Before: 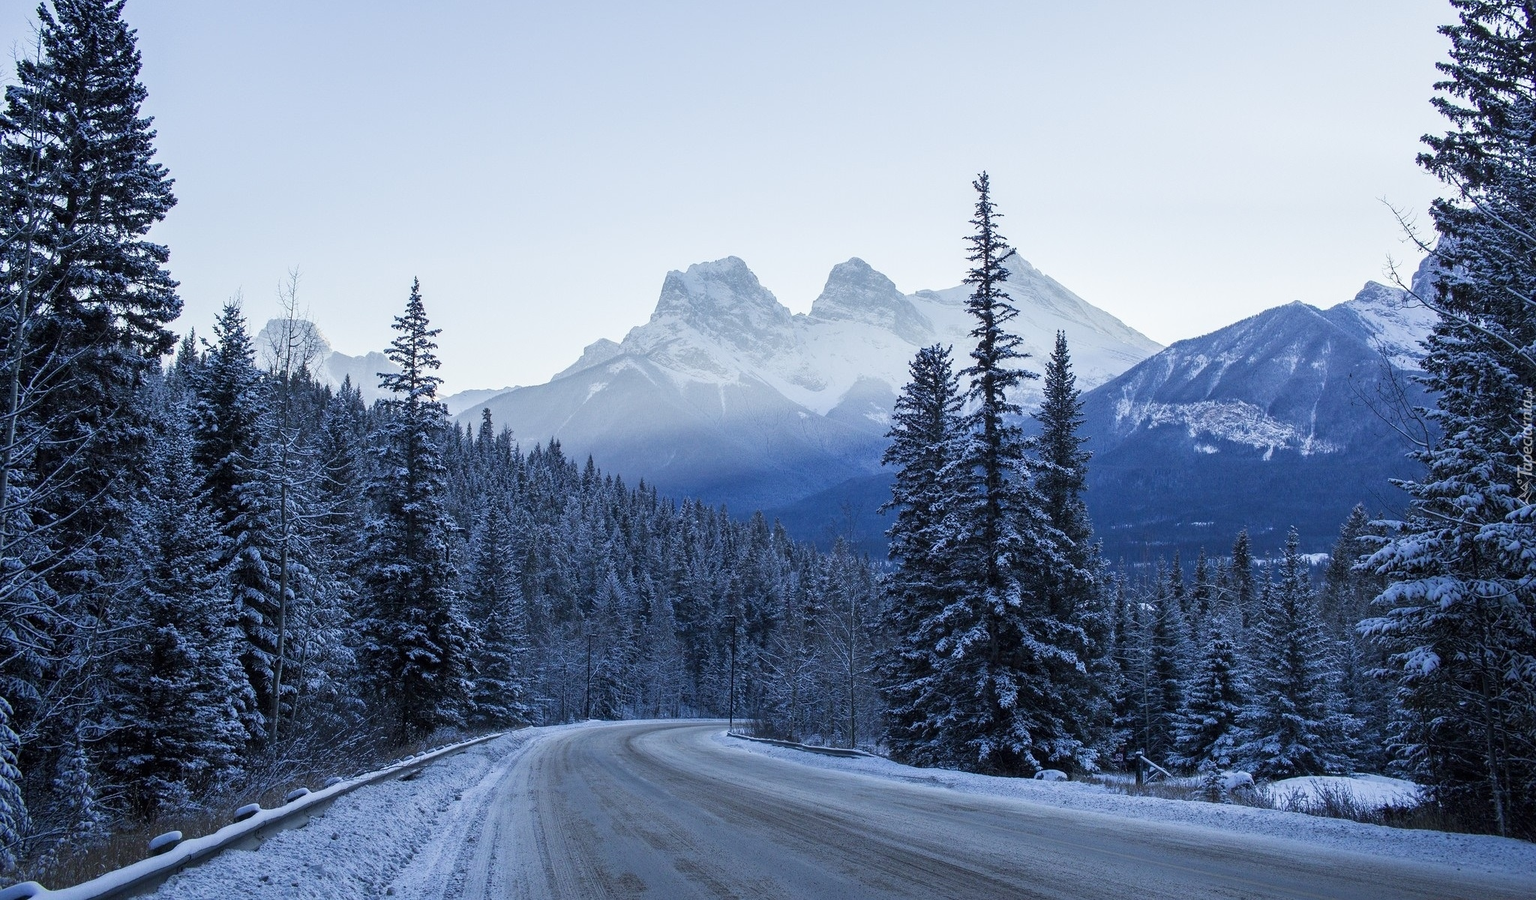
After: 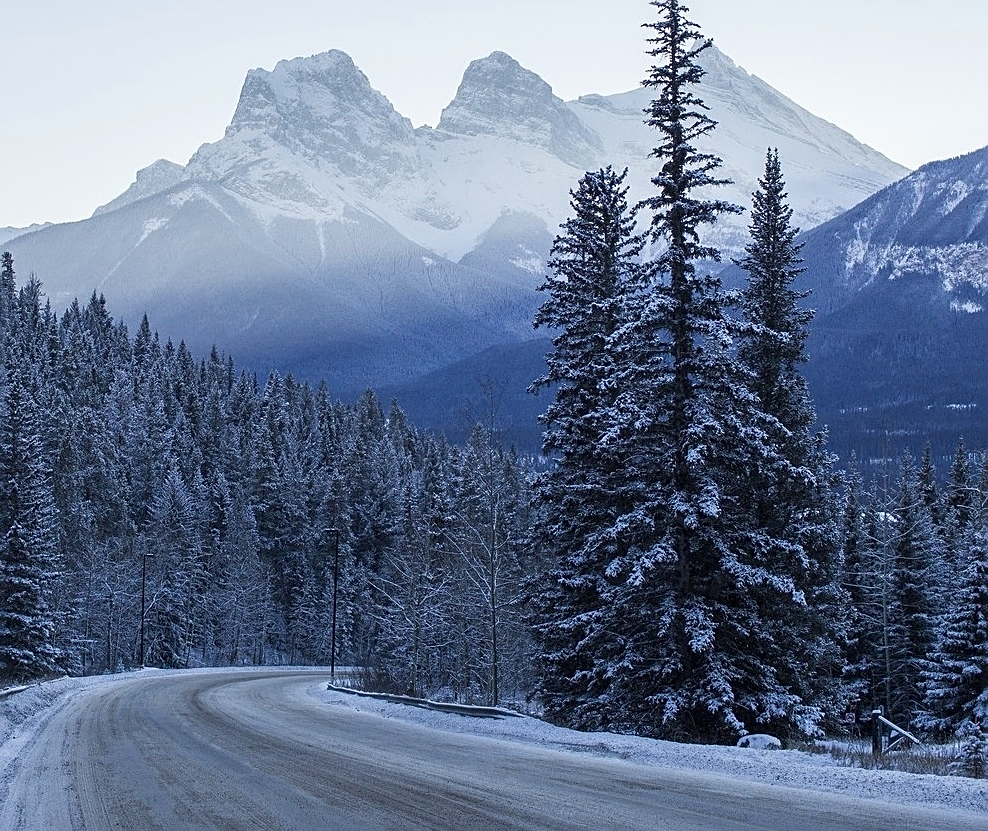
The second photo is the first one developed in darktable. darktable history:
crop: left 31.371%, top 24.357%, right 20.348%, bottom 6.362%
contrast brightness saturation: saturation -0.099
sharpen: on, module defaults
